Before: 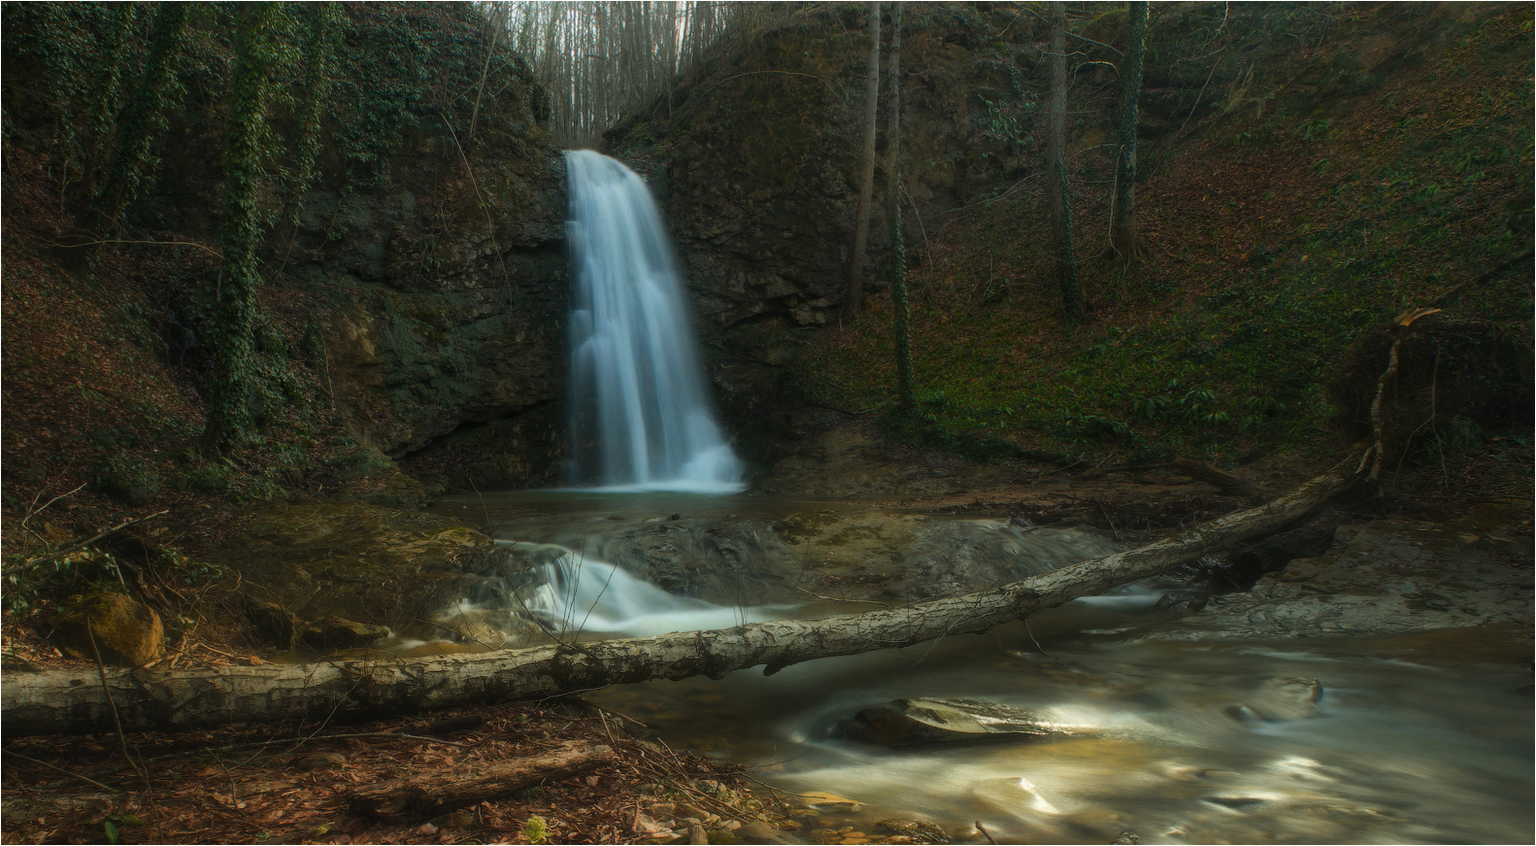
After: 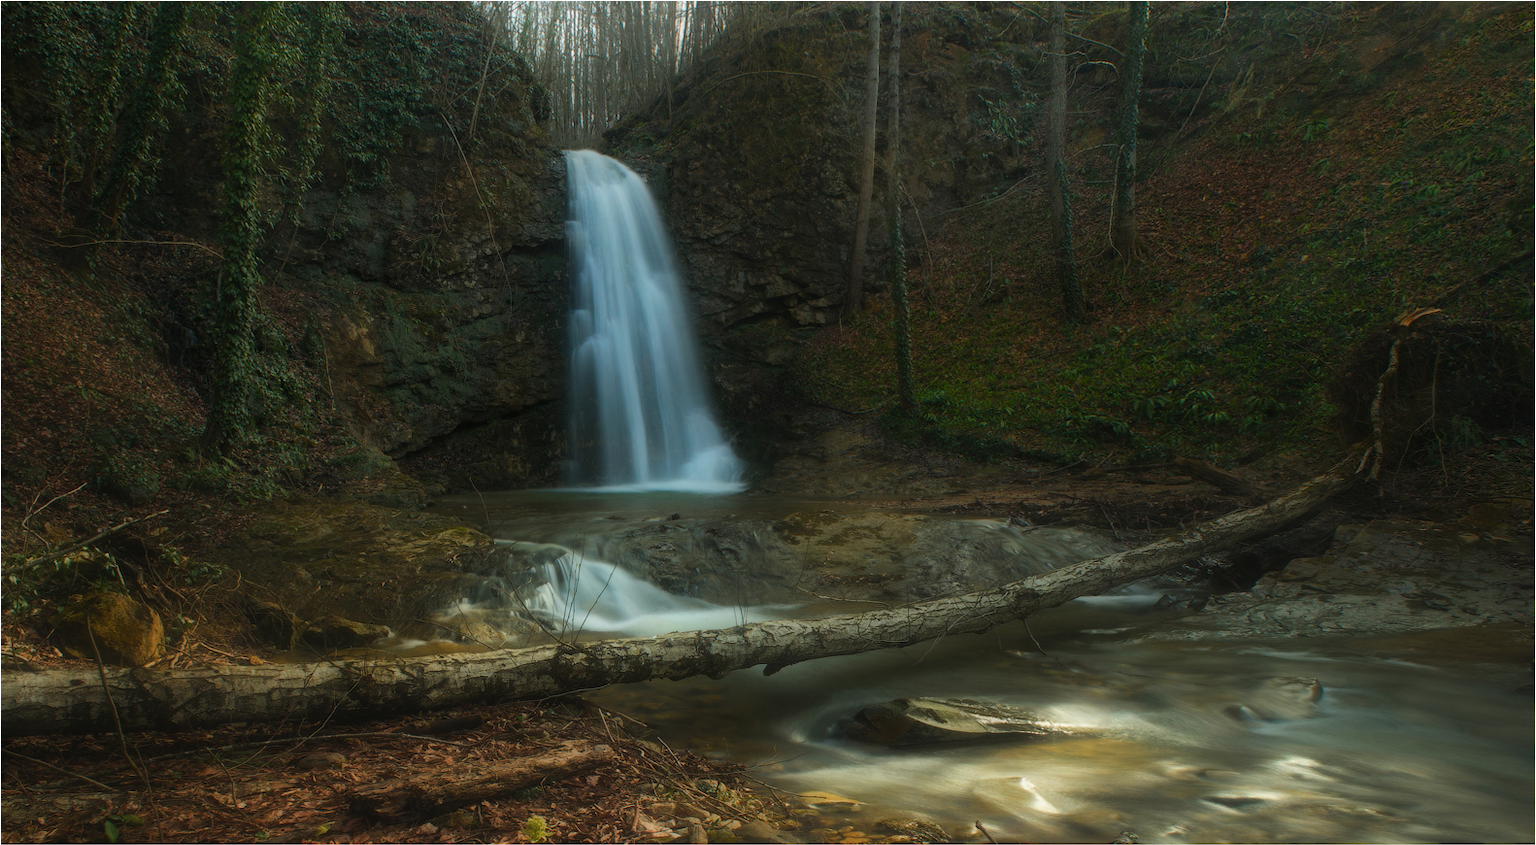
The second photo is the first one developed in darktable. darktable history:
tone equalizer: mask exposure compensation -0.496 EV
contrast equalizer: octaves 7, y [[0.5, 0.5, 0.468, 0.5, 0.5, 0.5], [0.5 ×6], [0.5 ×6], [0 ×6], [0 ×6]]
